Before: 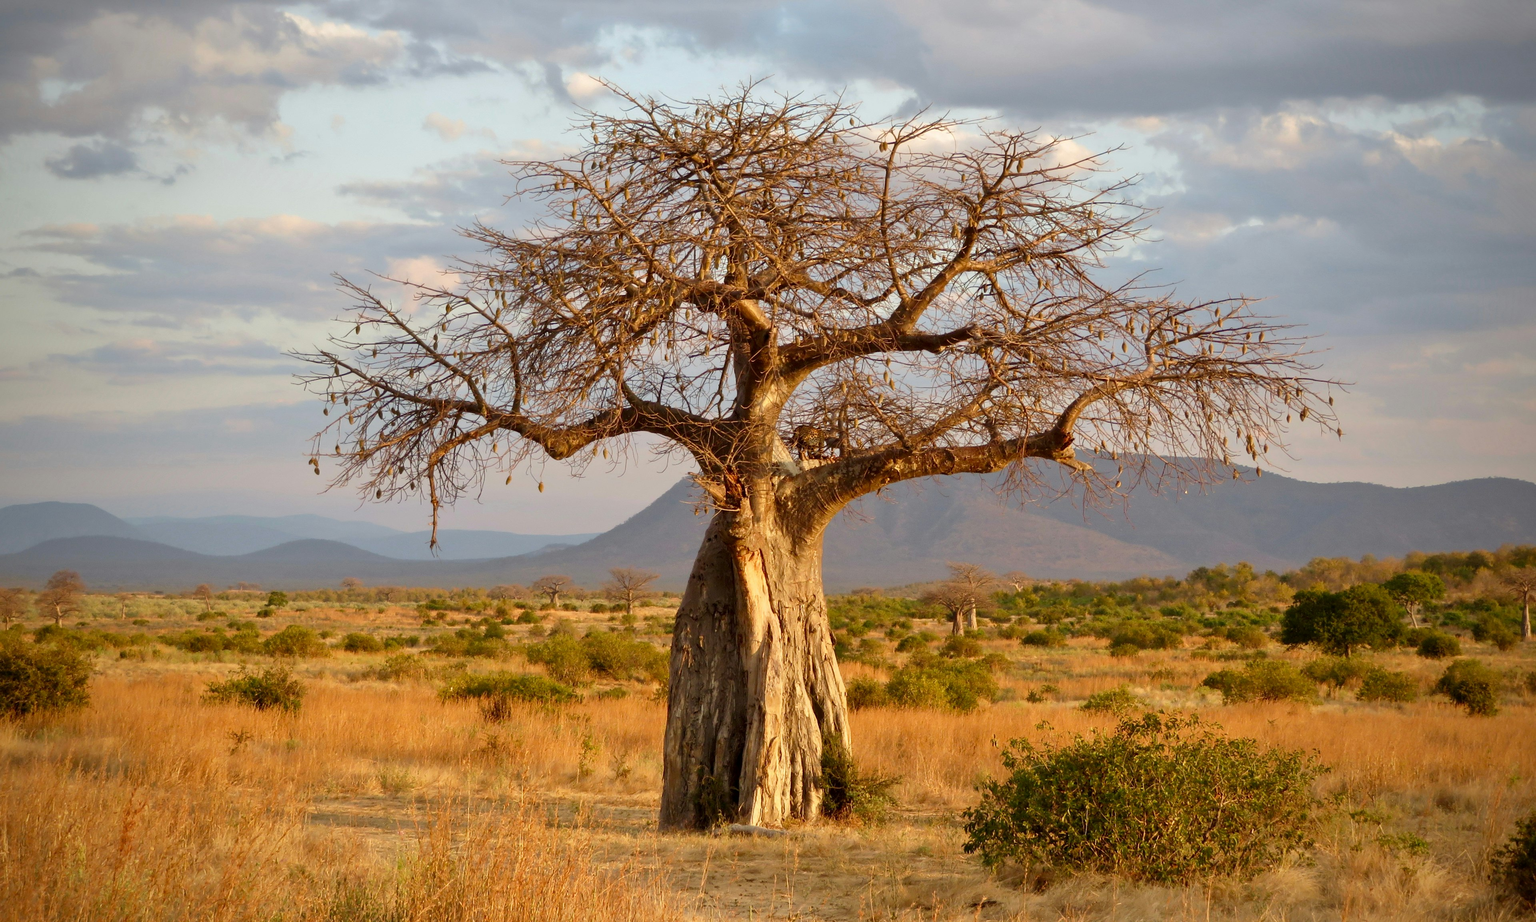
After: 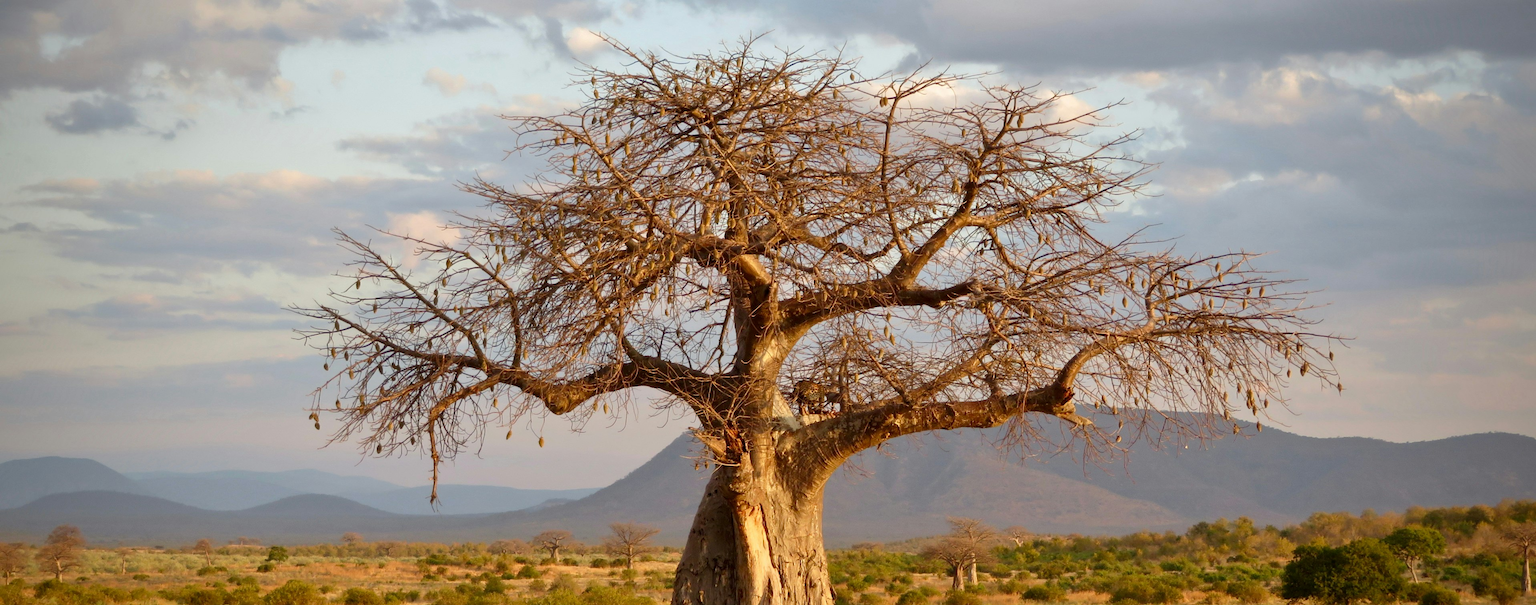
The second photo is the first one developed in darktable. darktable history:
crop and rotate: top 4.94%, bottom 29.391%
